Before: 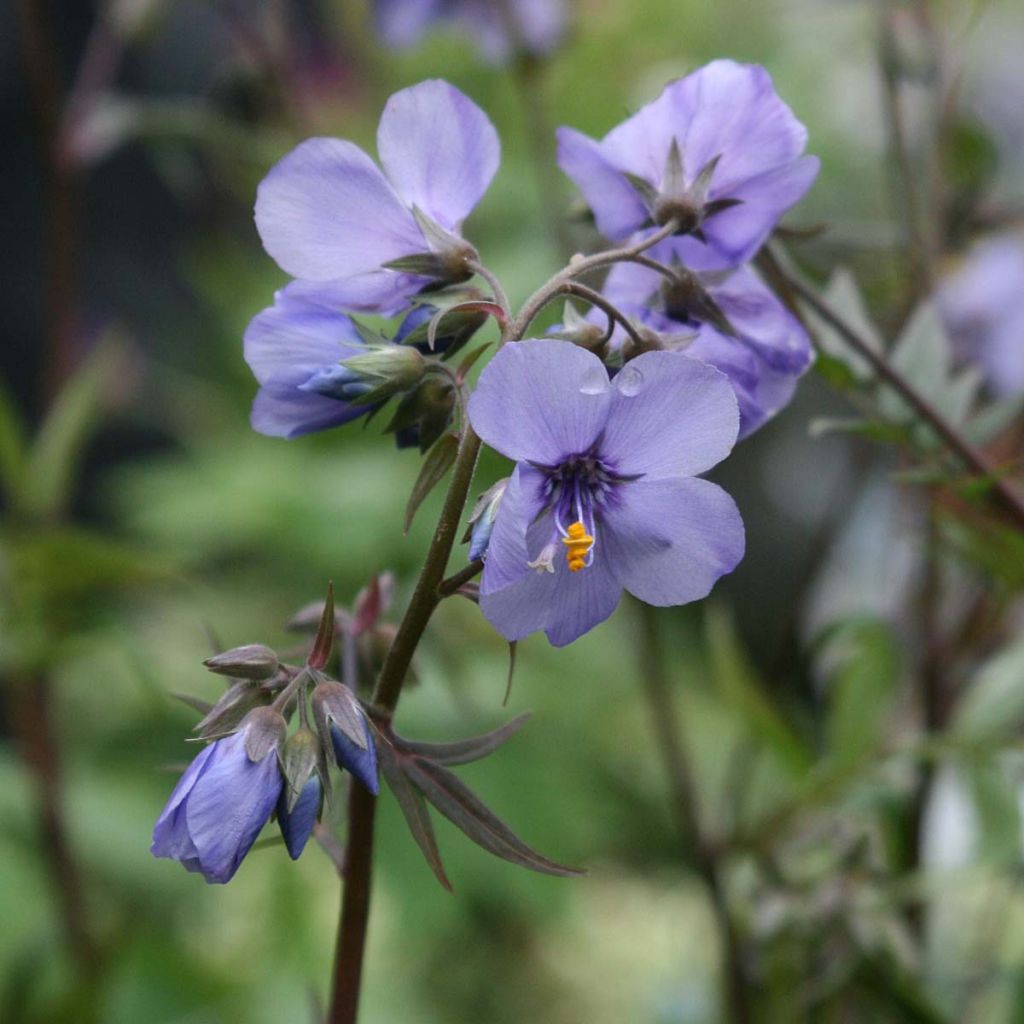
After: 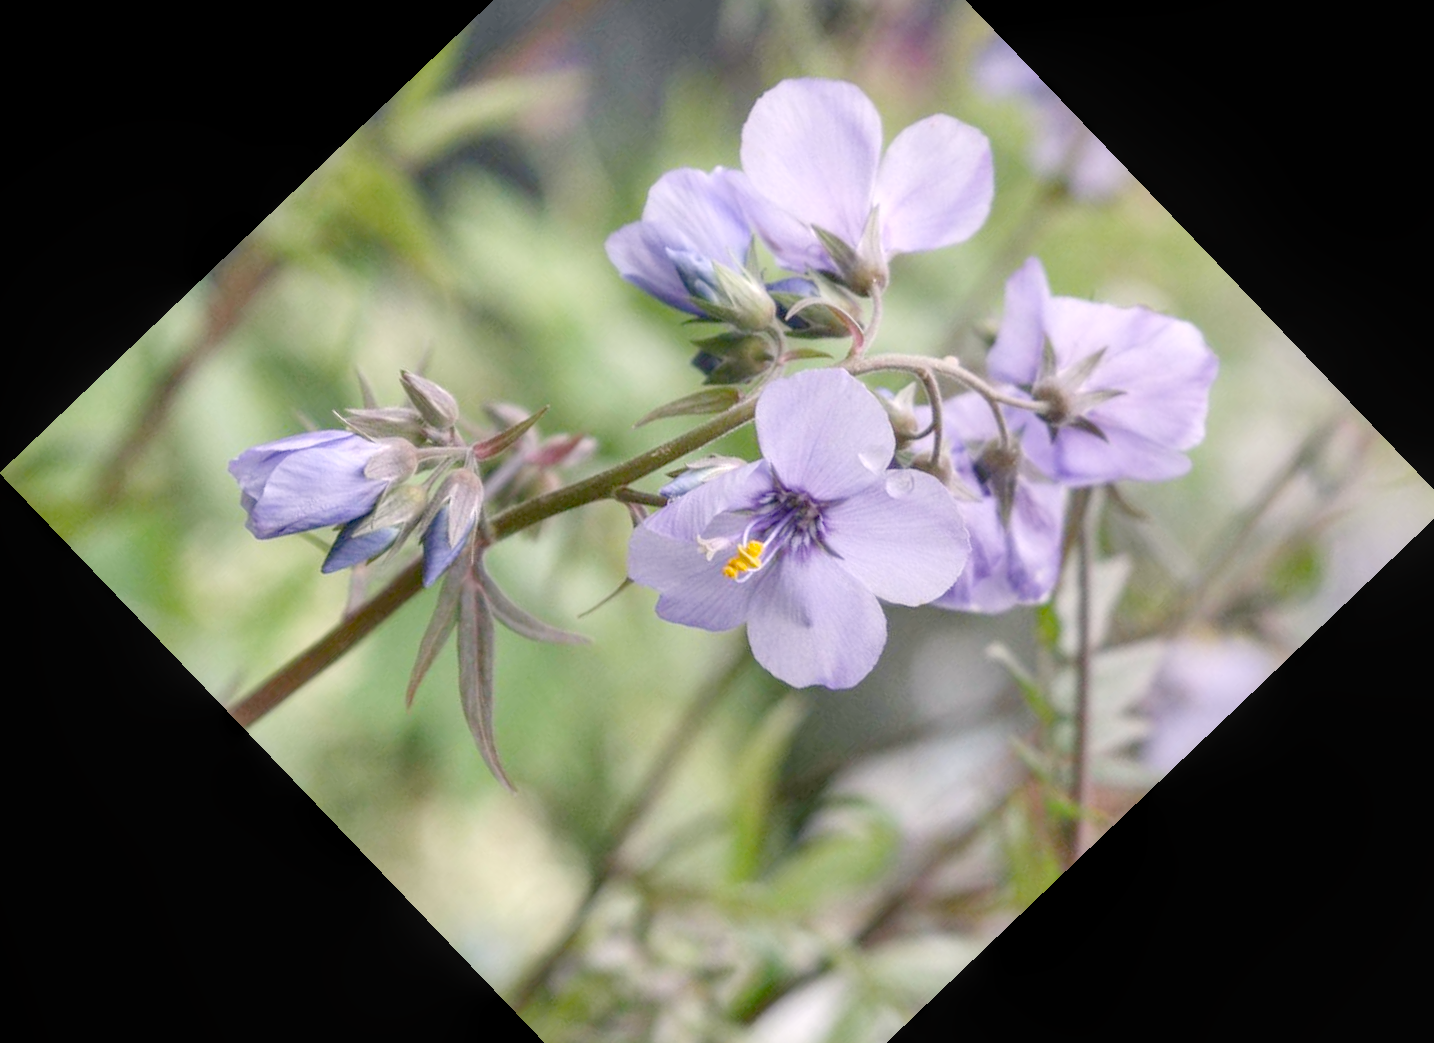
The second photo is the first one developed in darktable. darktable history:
color correction: highlights a* 3.22, highlights b* 1.93, saturation 1.19
local contrast: highlights 59%, detail 145%
crop and rotate: angle -46.26°, top 16.234%, right 0.912%, bottom 11.704%
